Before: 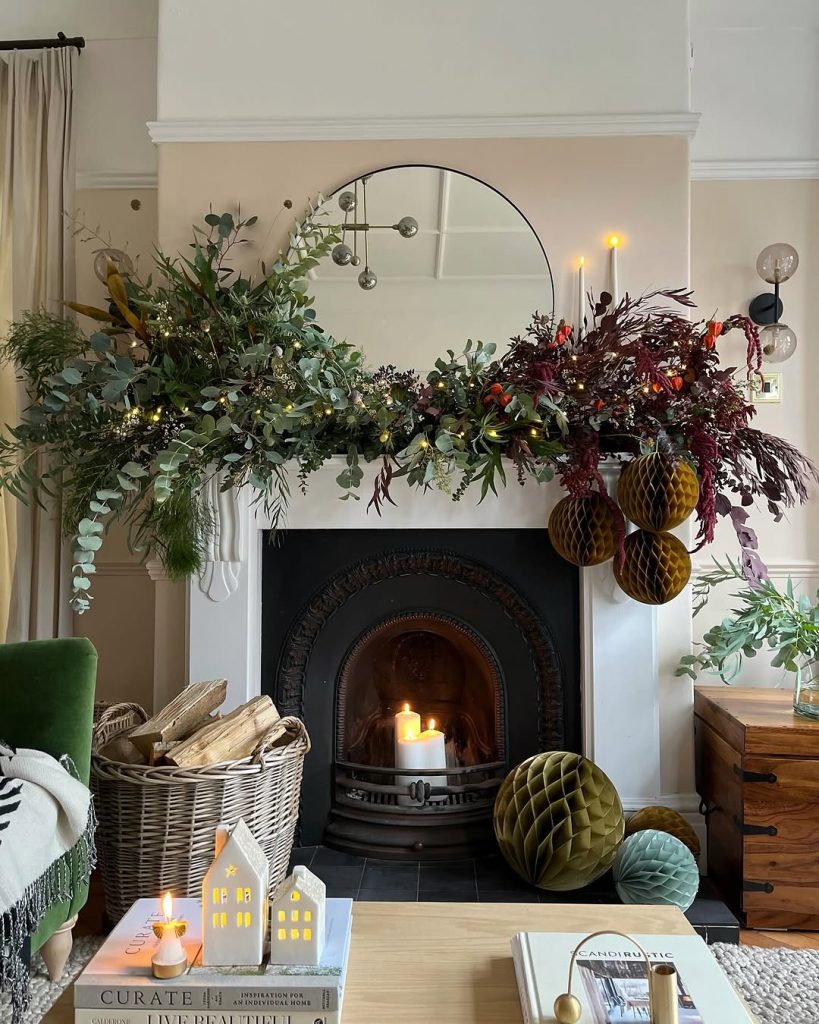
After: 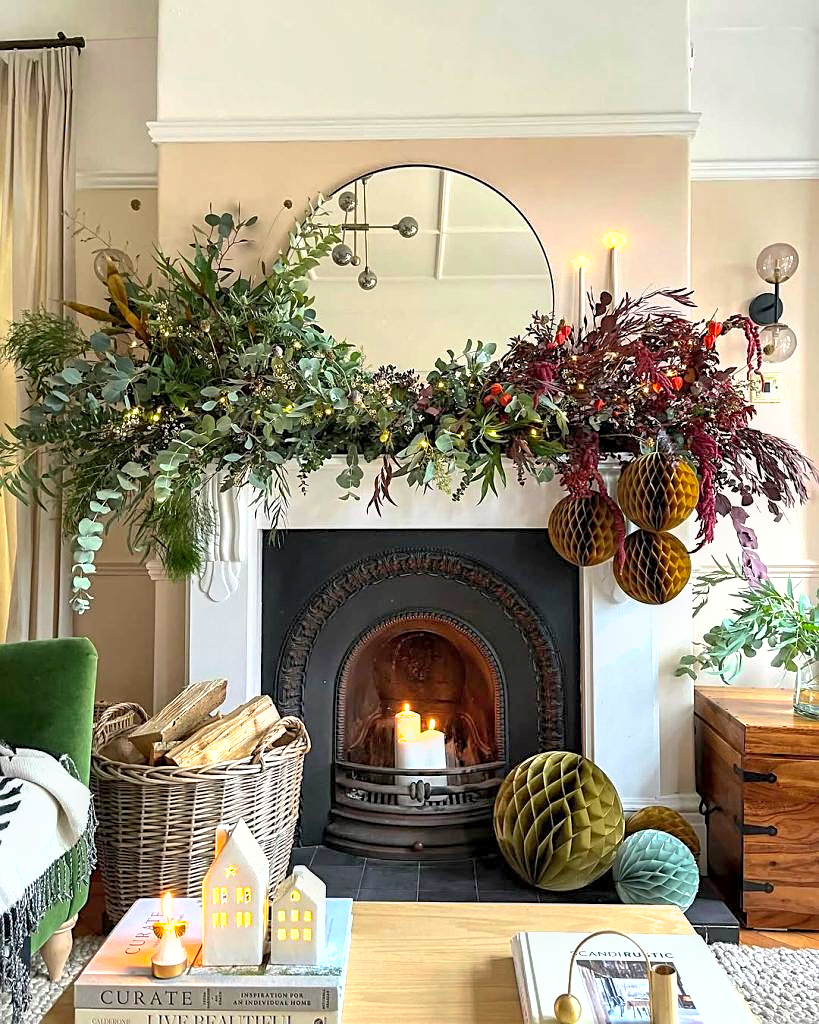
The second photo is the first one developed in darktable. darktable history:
shadows and highlights: on, module defaults
local contrast: shadows 93%, midtone range 0.495
contrast brightness saturation: contrast 0.2, brightness 0.167, saturation 0.226
sharpen: on, module defaults
exposure: black level correction 0, exposure 0.692 EV, compensate exposure bias true, compensate highlight preservation false
